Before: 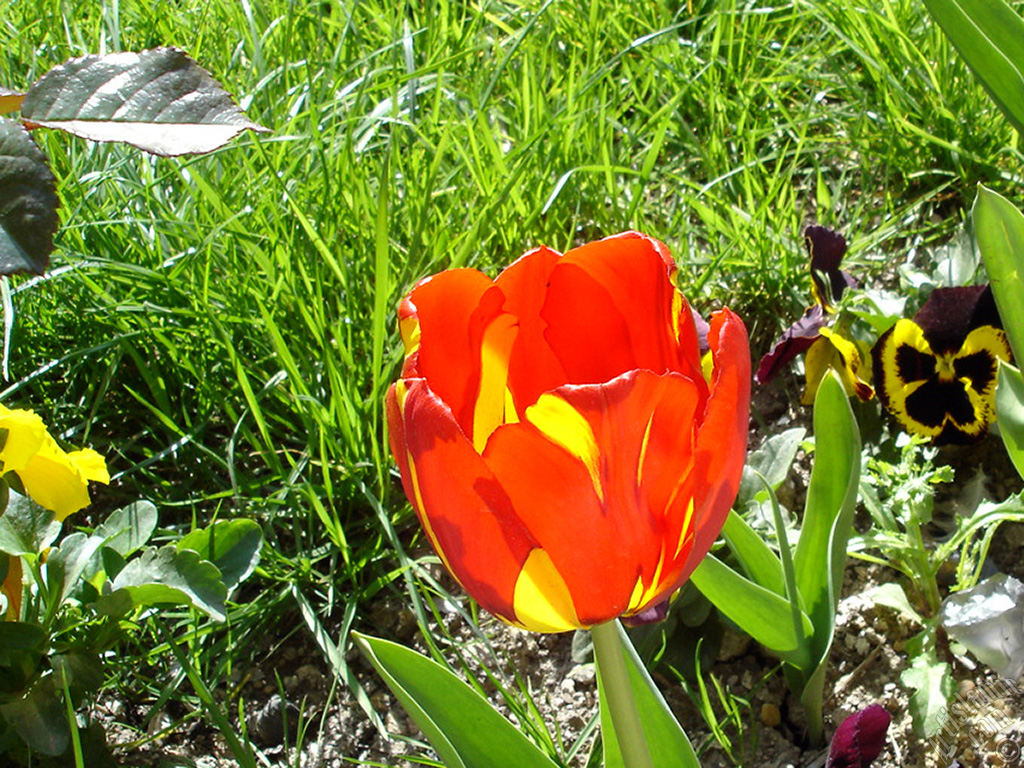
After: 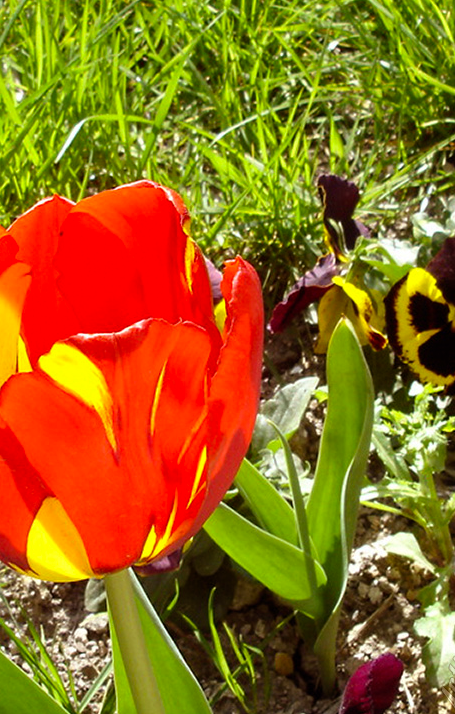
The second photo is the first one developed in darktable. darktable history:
crop: left 47.628%, top 6.643%, right 7.874%
rgb levels: mode RGB, independent channels, levels [[0, 0.5, 1], [0, 0.521, 1], [0, 0.536, 1]]
